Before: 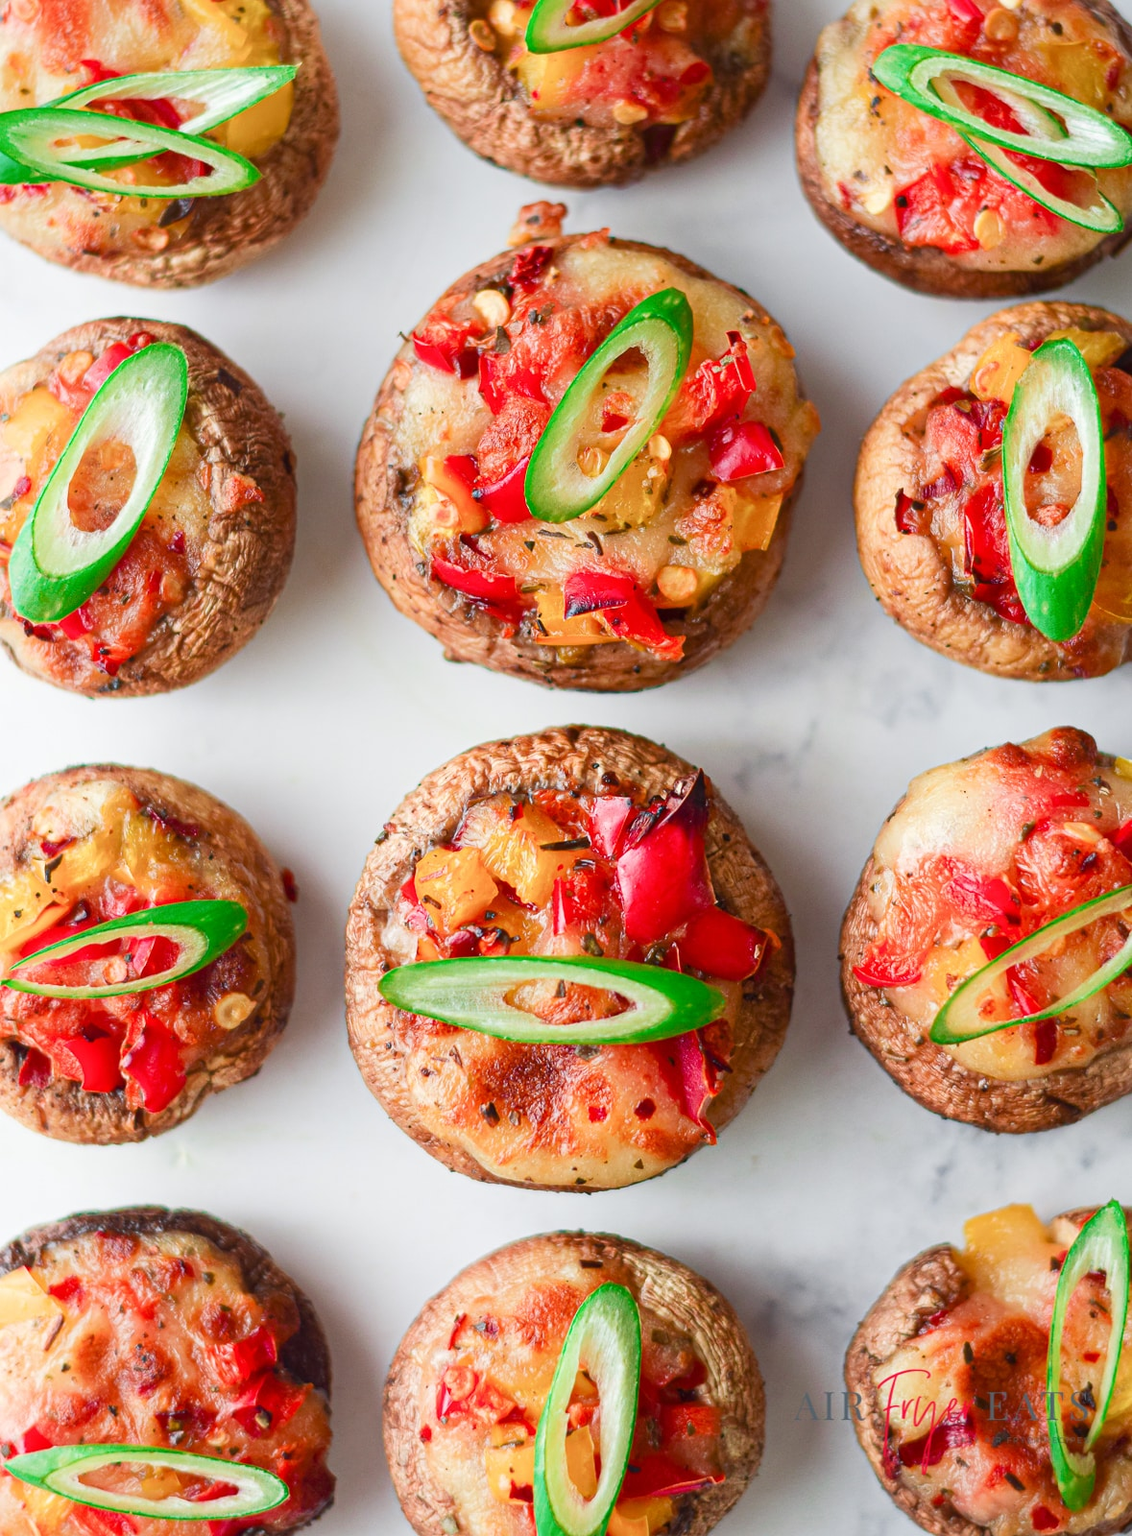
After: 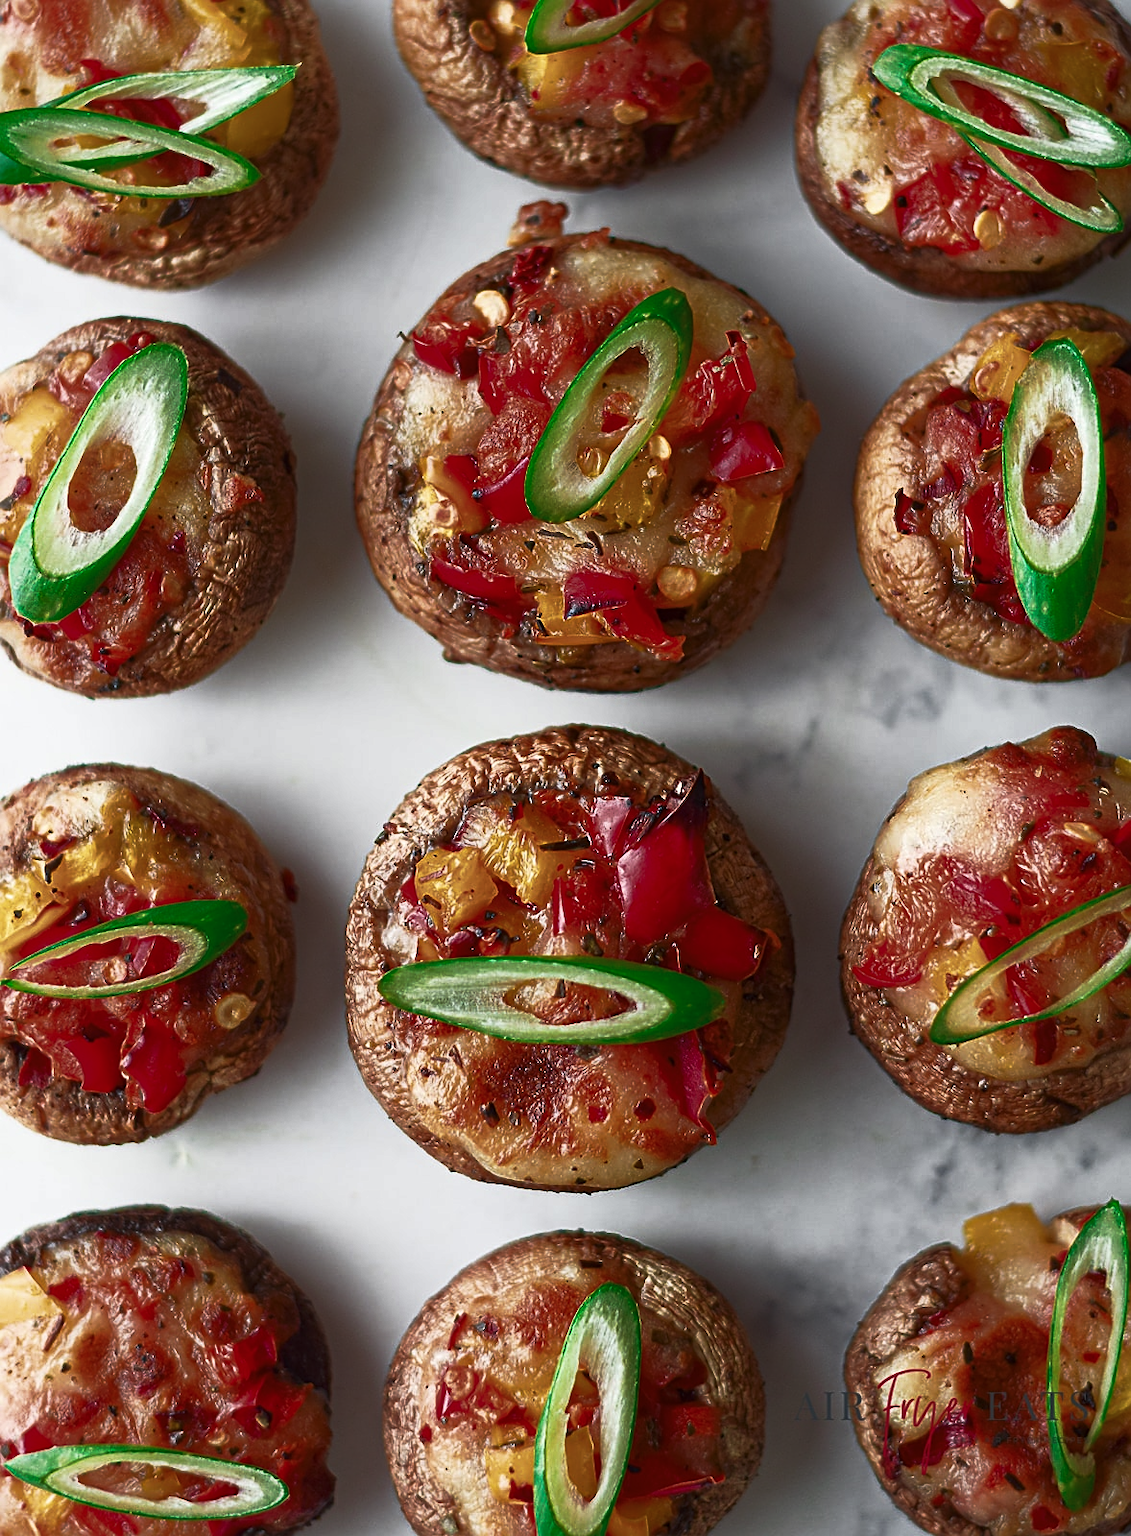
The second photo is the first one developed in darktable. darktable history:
sharpen: on, module defaults
base curve: curves: ch0 [(0, 0) (0.564, 0.291) (0.802, 0.731) (1, 1)]
tone curve: curves: ch0 [(0, 0) (0.003, 0.002) (0.011, 0.009) (0.025, 0.022) (0.044, 0.041) (0.069, 0.059) (0.1, 0.082) (0.136, 0.106) (0.177, 0.138) (0.224, 0.179) (0.277, 0.226) (0.335, 0.28) (0.399, 0.342) (0.468, 0.413) (0.543, 0.493) (0.623, 0.591) (0.709, 0.699) (0.801, 0.804) (0.898, 0.899) (1, 1)], preserve colors none
